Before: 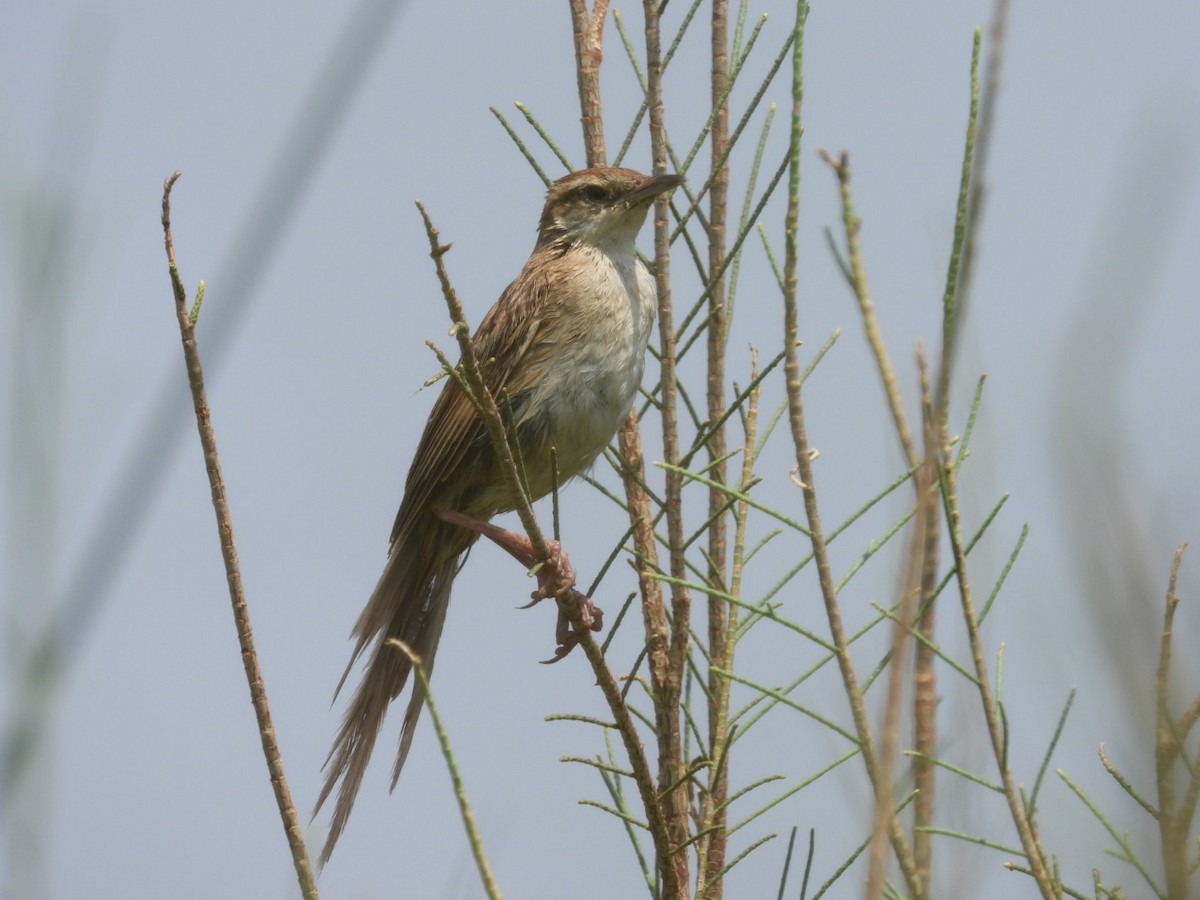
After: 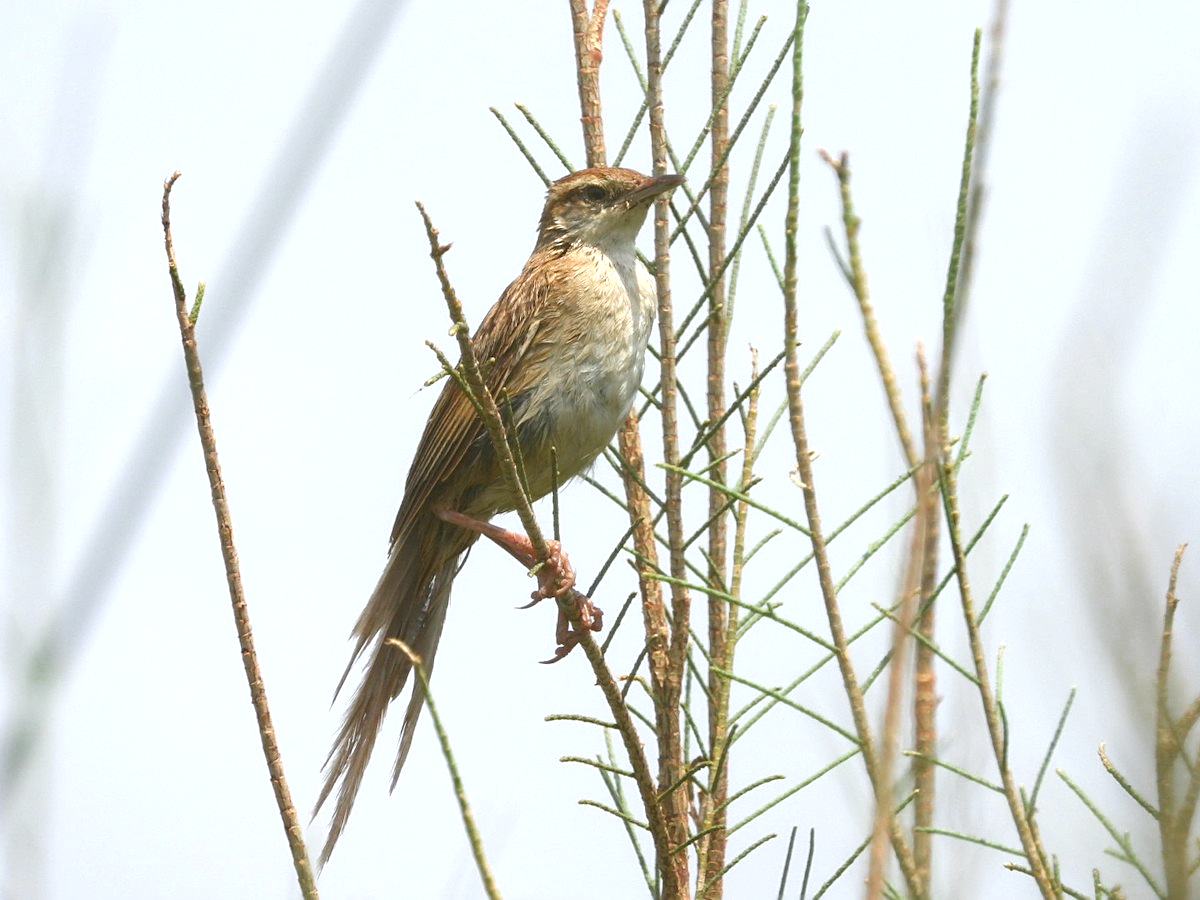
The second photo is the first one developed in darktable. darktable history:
sharpen: on, module defaults
color zones: curves: ch0 [(0, 0.48) (0.209, 0.398) (0.305, 0.332) (0.429, 0.493) (0.571, 0.5) (0.714, 0.5) (0.857, 0.5) (1, 0.48)]; ch1 [(0, 0.633) (0.143, 0.586) (0.286, 0.489) (0.429, 0.448) (0.571, 0.31) (0.714, 0.335) (0.857, 0.492) (1, 0.633)]; ch2 [(0, 0.448) (0.143, 0.498) (0.286, 0.5) (0.429, 0.5) (0.571, 0.5) (0.714, 0.5) (0.857, 0.5) (1, 0.448)]
exposure: black level correction 0, exposure 1.1 EV, compensate highlight preservation false
